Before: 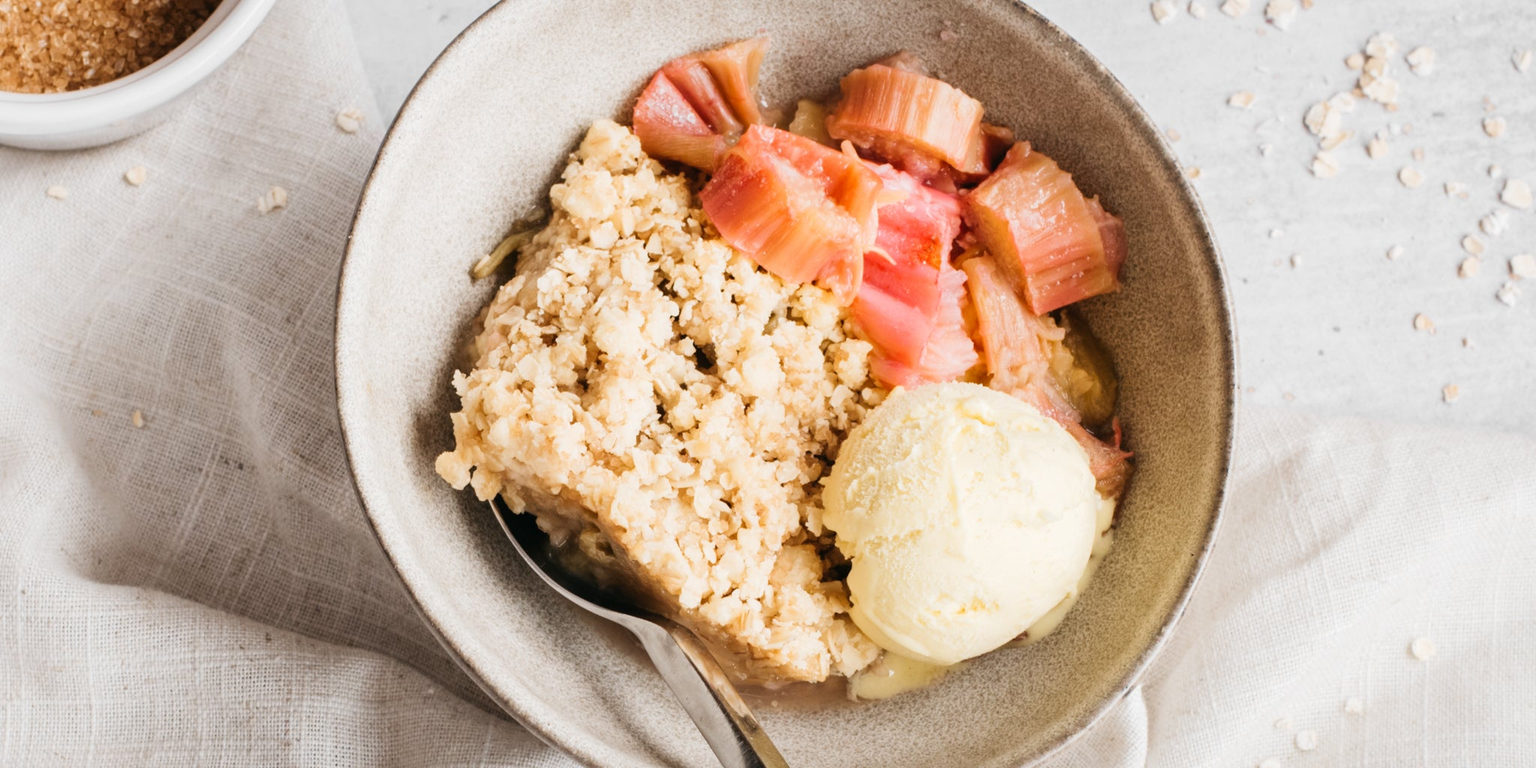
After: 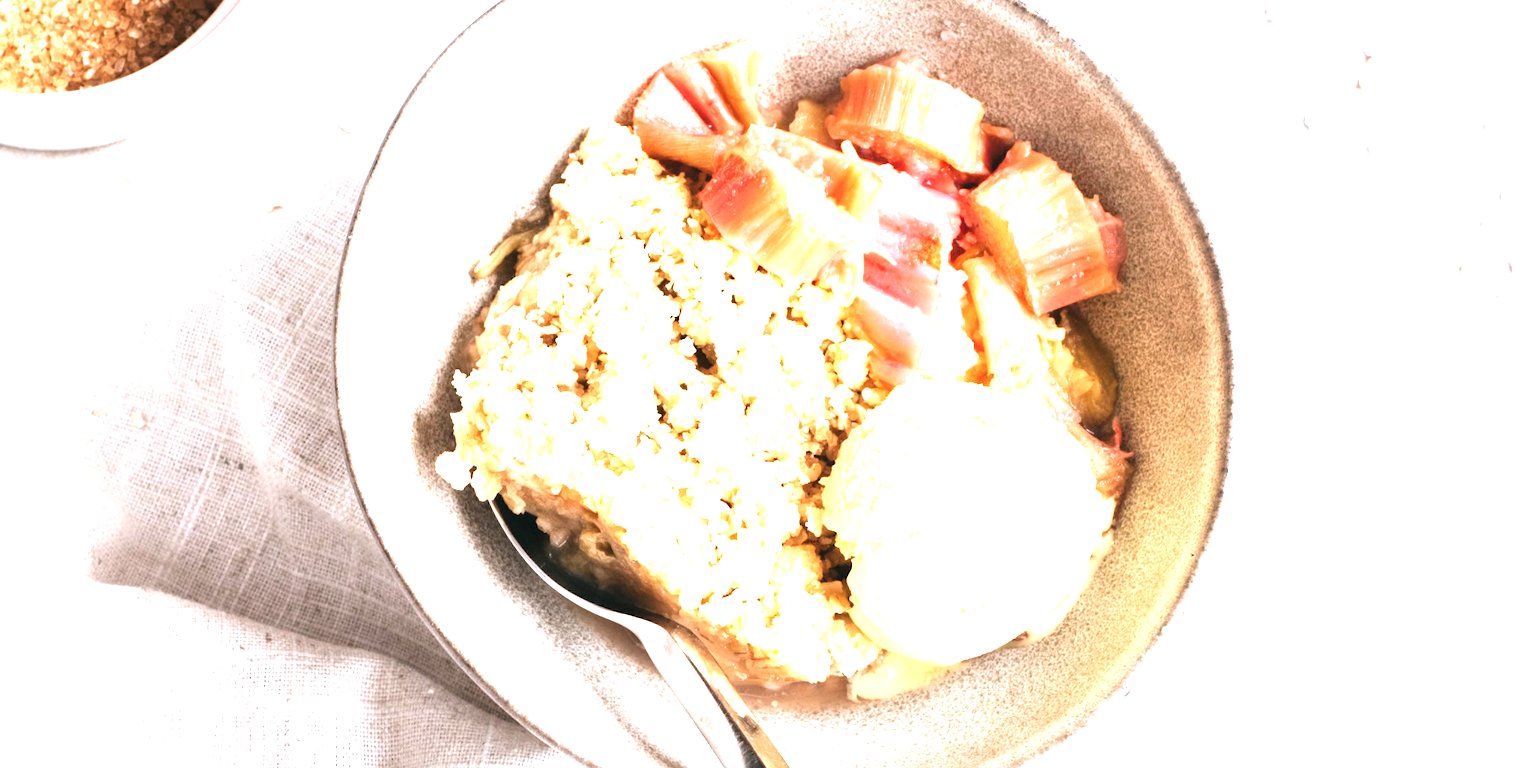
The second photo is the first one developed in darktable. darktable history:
color correction: highlights a* -0.672, highlights b* -9.38
exposure: black level correction 0, exposure 1.628 EV, compensate exposure bias true, compensate highlight preservation false
